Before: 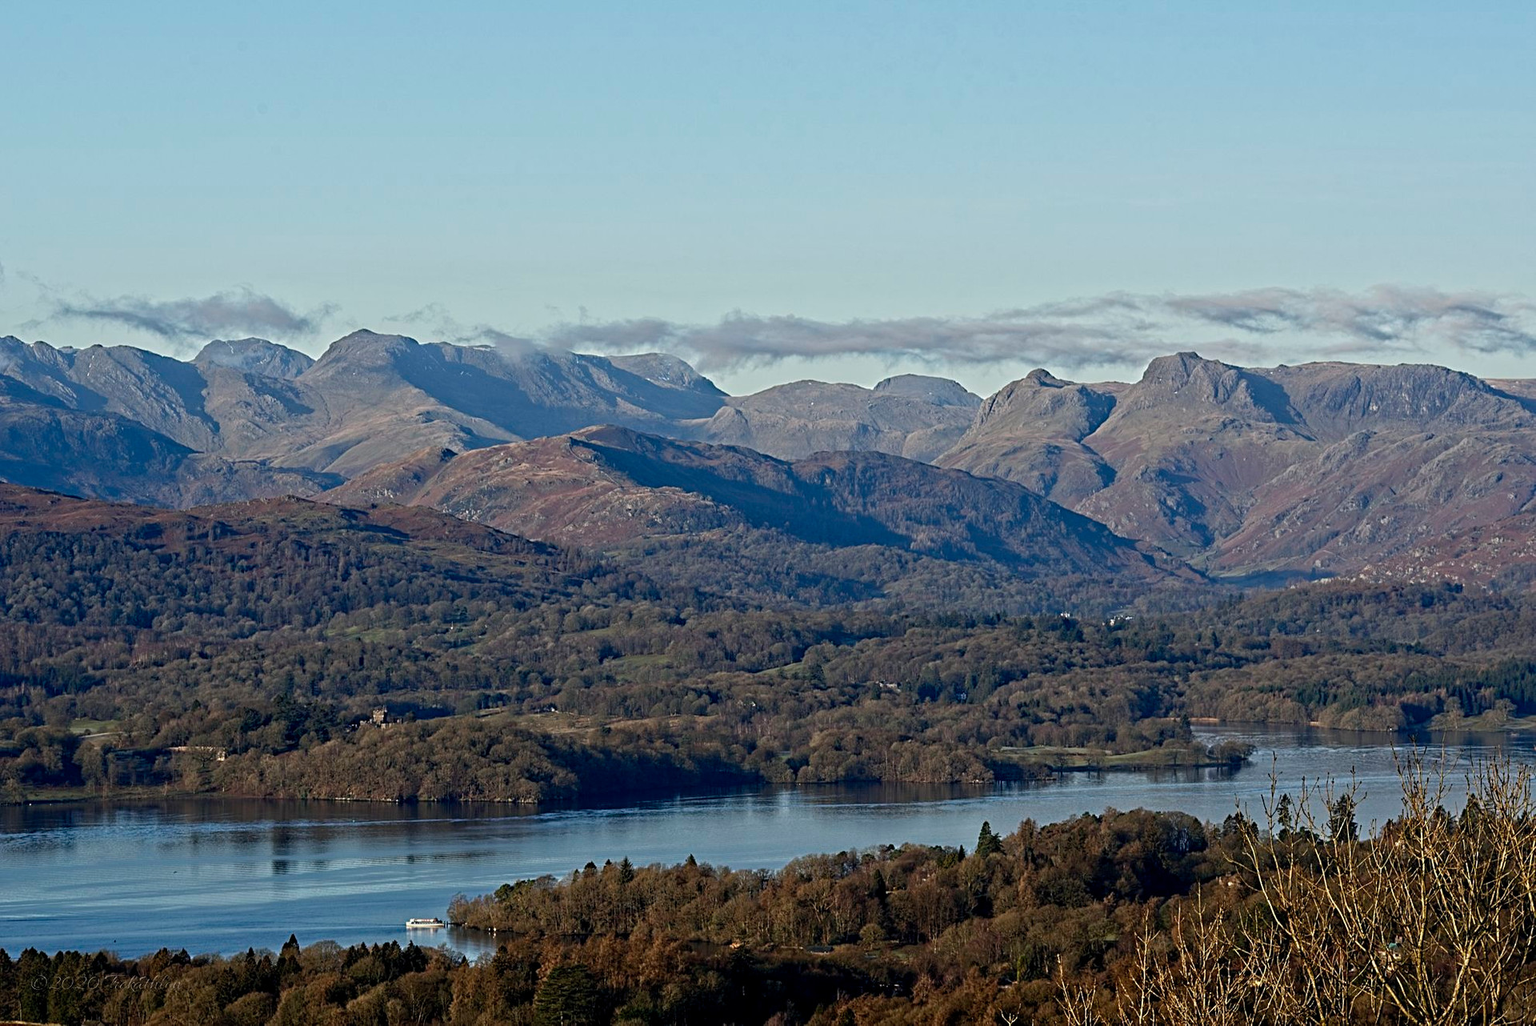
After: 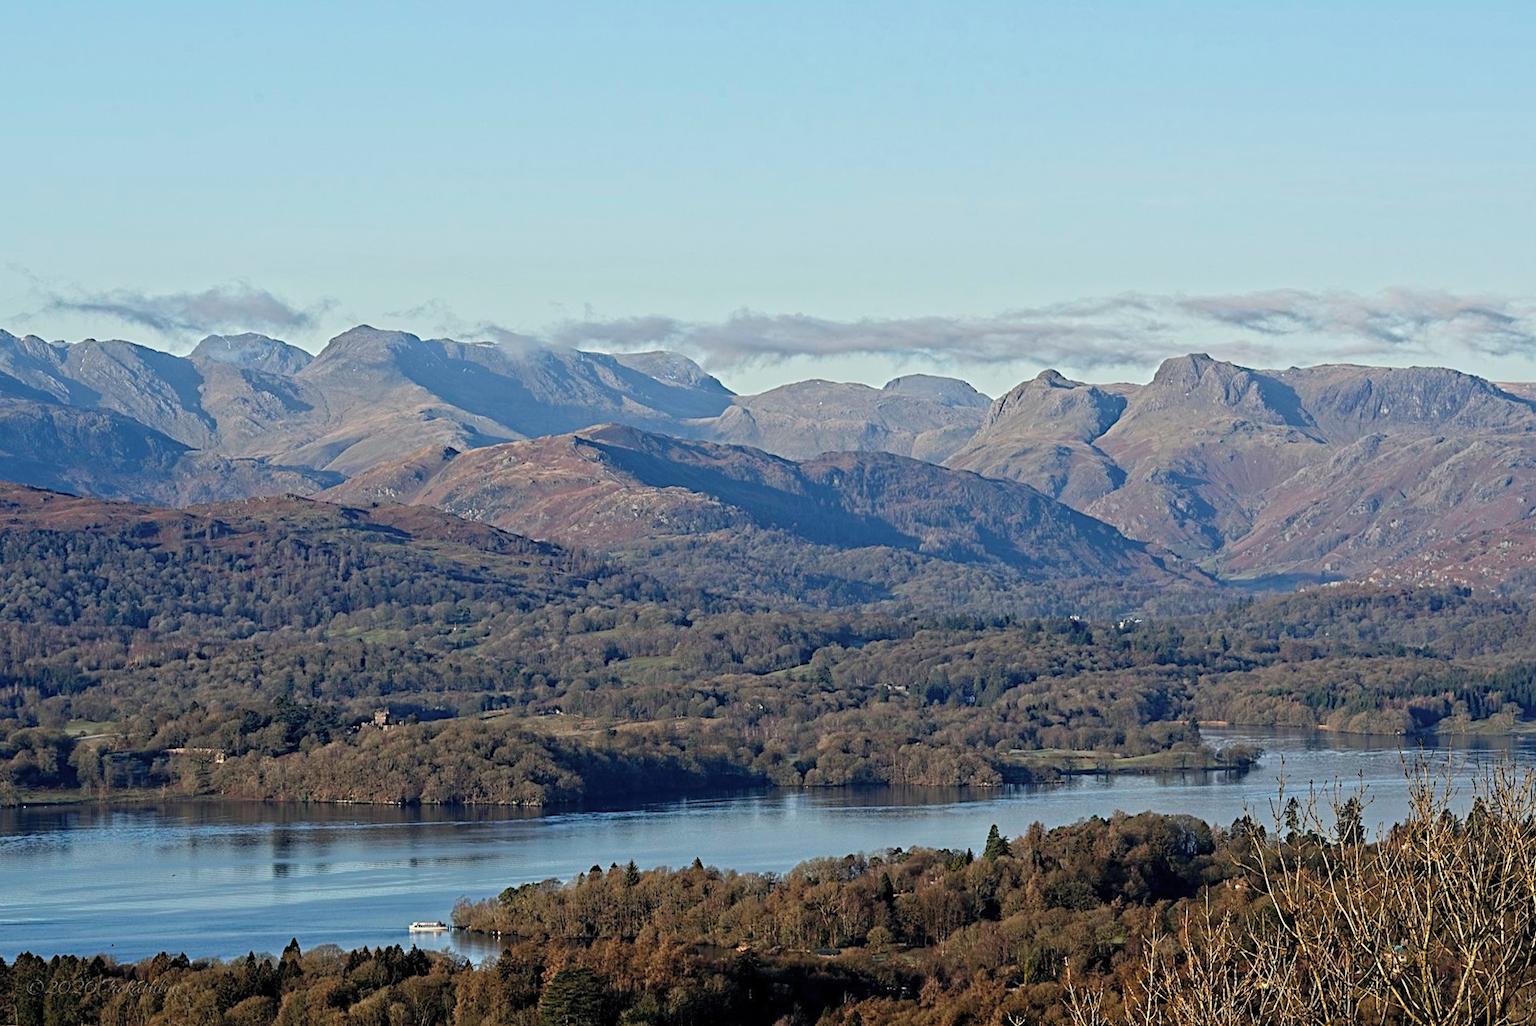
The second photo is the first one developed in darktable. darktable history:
contrast brightness saturation: brightness 0.15
rotate and perspective: rotation 0.174°, lens shift (vertical) 0.013, lens shift (horizontal) 0.019, shear 0.001, automatic cropping original format, crop left 0.007, crop right 0.991, crop top 0.016, crop bottom 0.997
crop and rotate: left 0.126%
